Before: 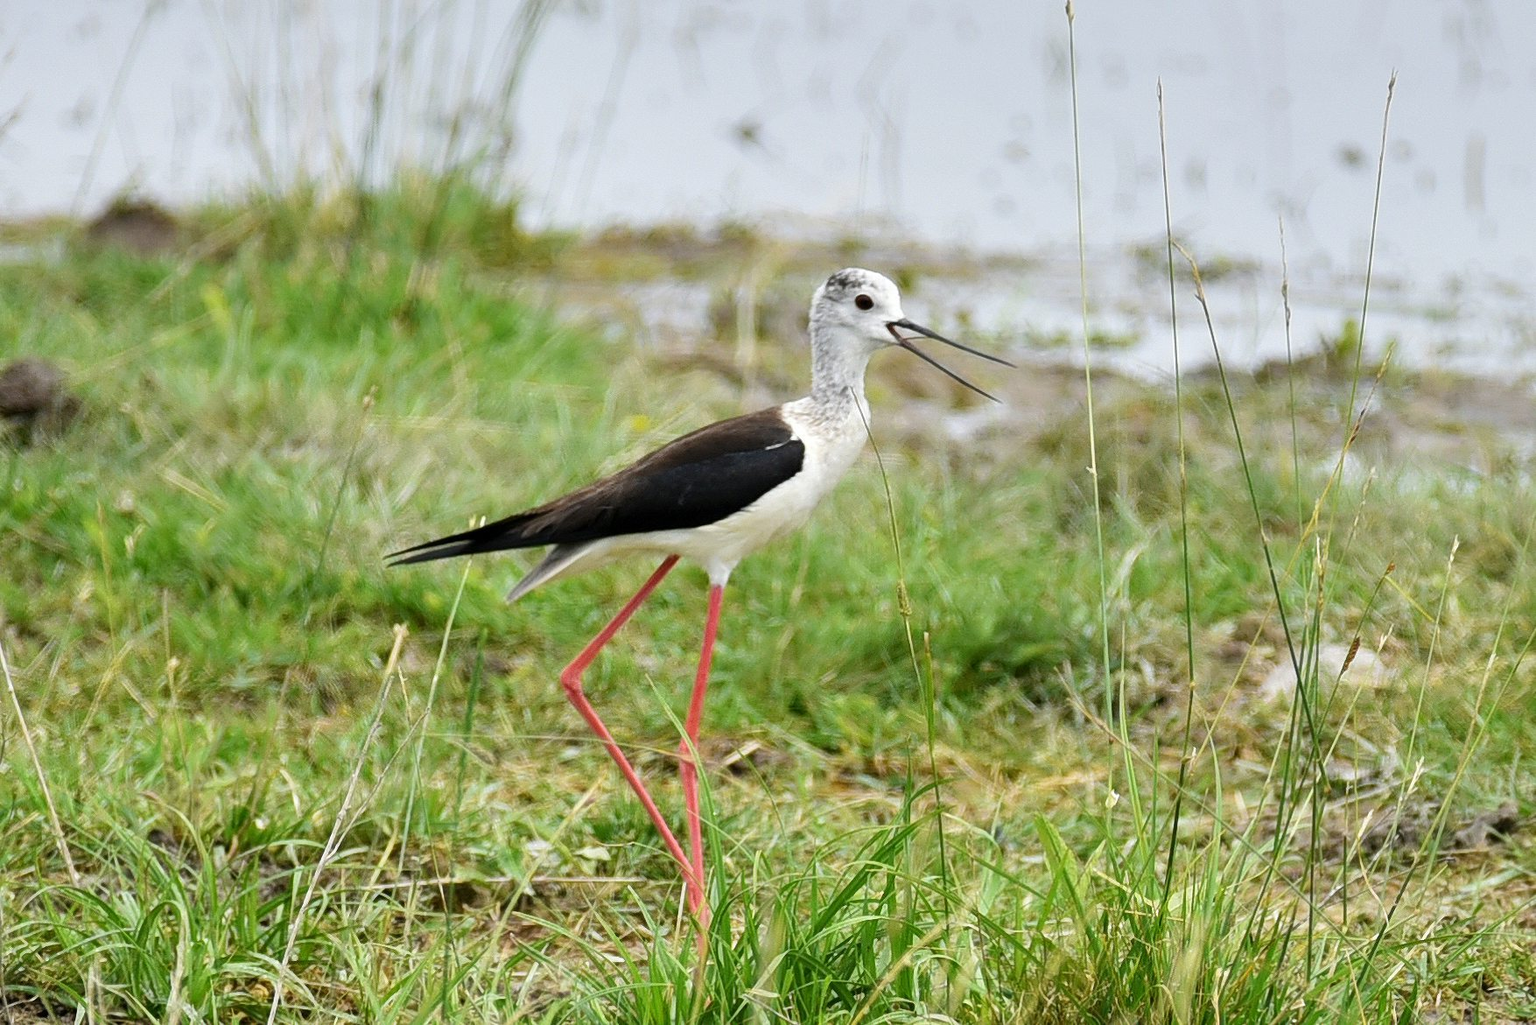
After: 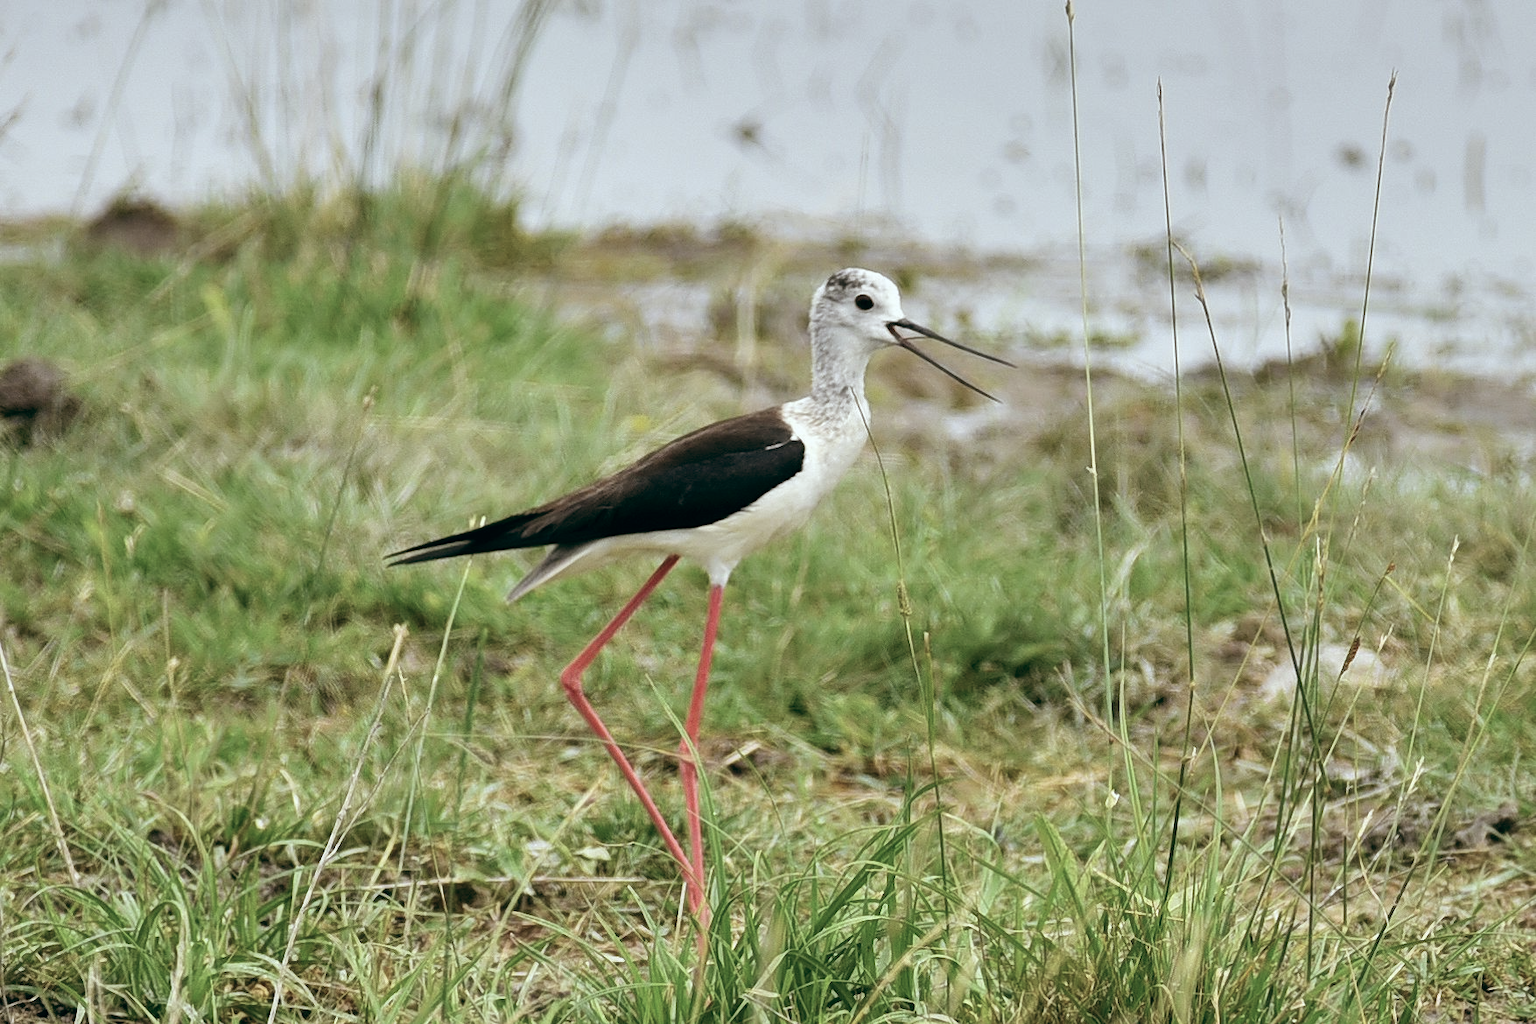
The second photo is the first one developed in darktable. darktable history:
shadows and highlights: shadows 37.27, highlights -28.18, soften with gaussian
color balance: lift [1, 0.994, 1.002, 1.006], gamma [0.957, 1.081, 1.016, 0.919], gain [0.97, 0.972, 1.01, 1.028], input saturation 91.06%, output saturation 79.8%
